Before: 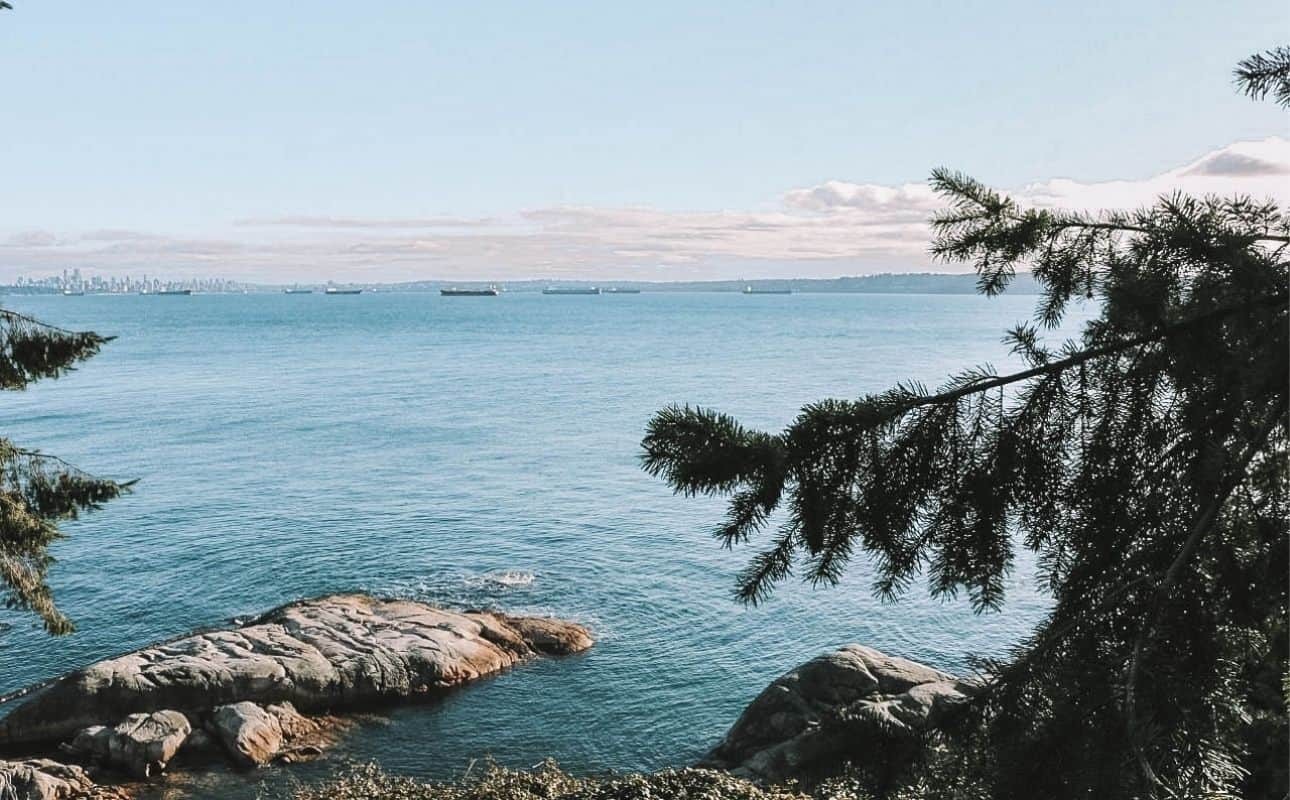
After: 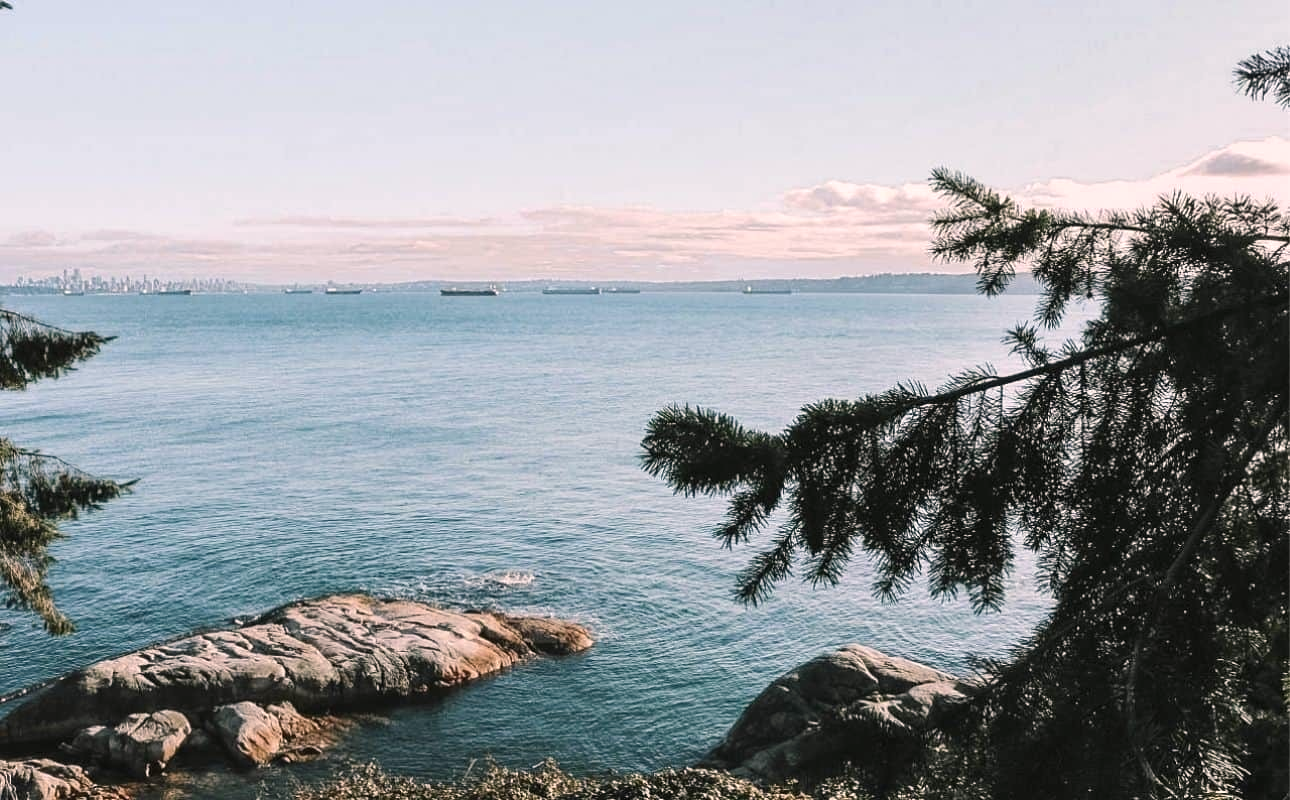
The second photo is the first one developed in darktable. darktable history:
color balance rgb: shadows lift › chroma 0.869%, shadows lift › hue 114.87°, highlights gain › chroma 2.489%, highlights gain › hue 37.9°, perceptual saturation grading › global saturation 0.293%, contrast 5.725%
